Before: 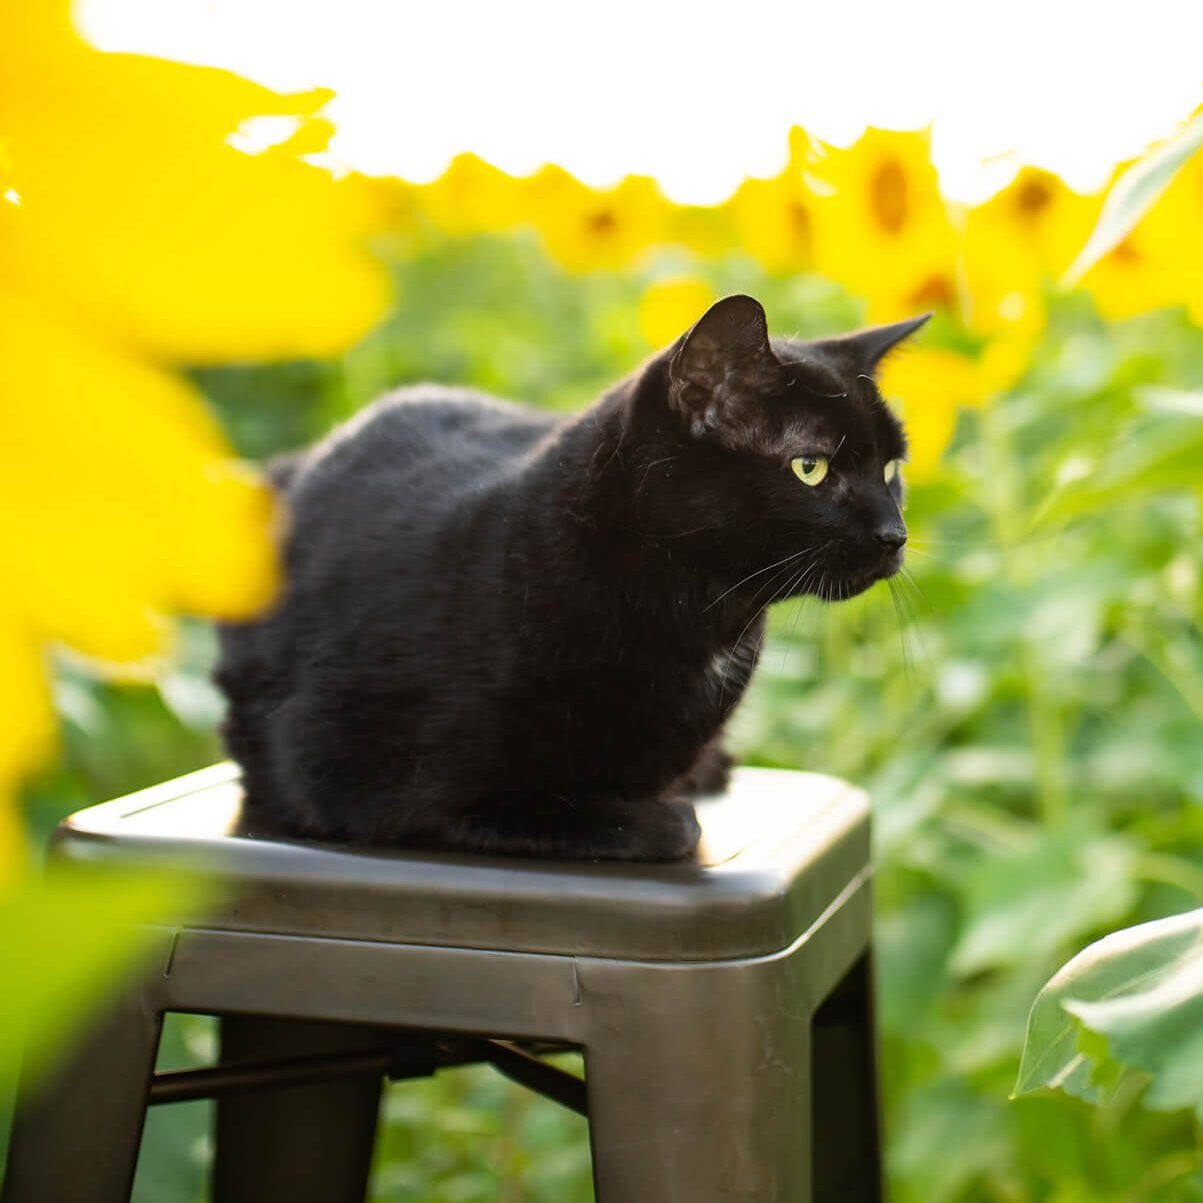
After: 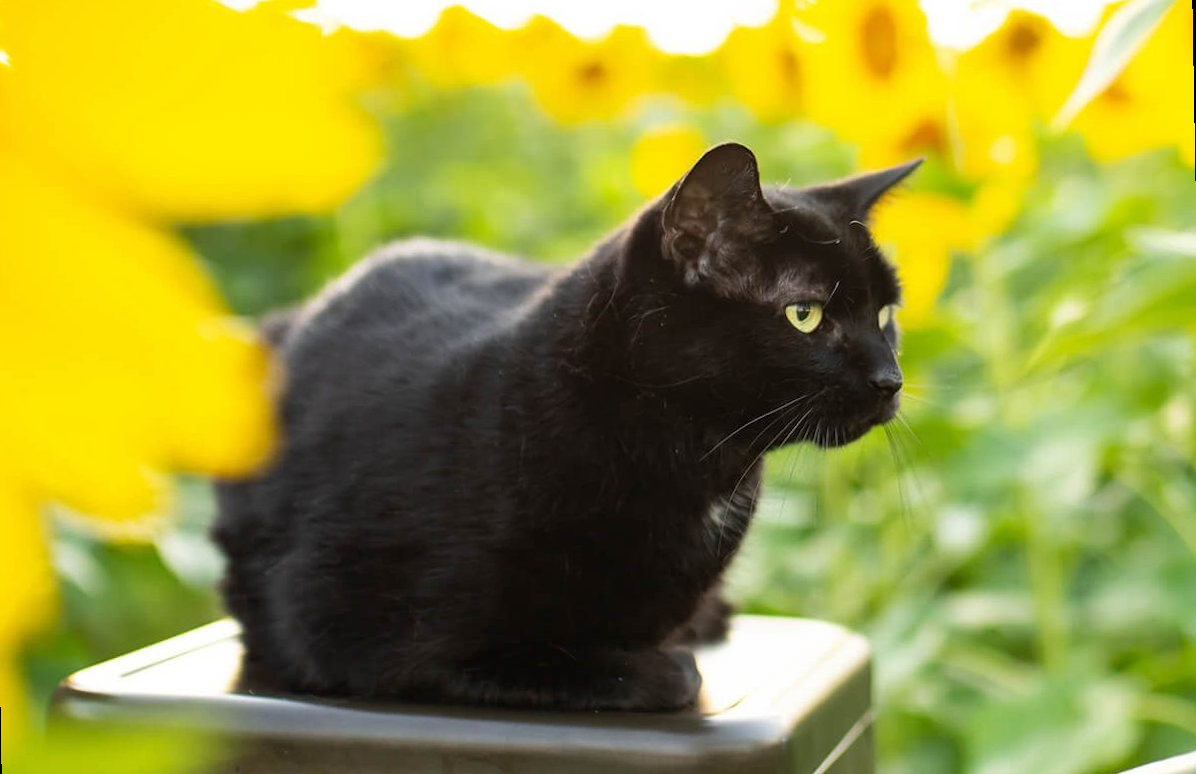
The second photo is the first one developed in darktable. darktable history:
rotate and perspective: rotation -1°, crop left 0.011, crop right 0.989, crop top 0.025, crop bottom 0.975
crop: top 11.166%, bottom 22.168%
